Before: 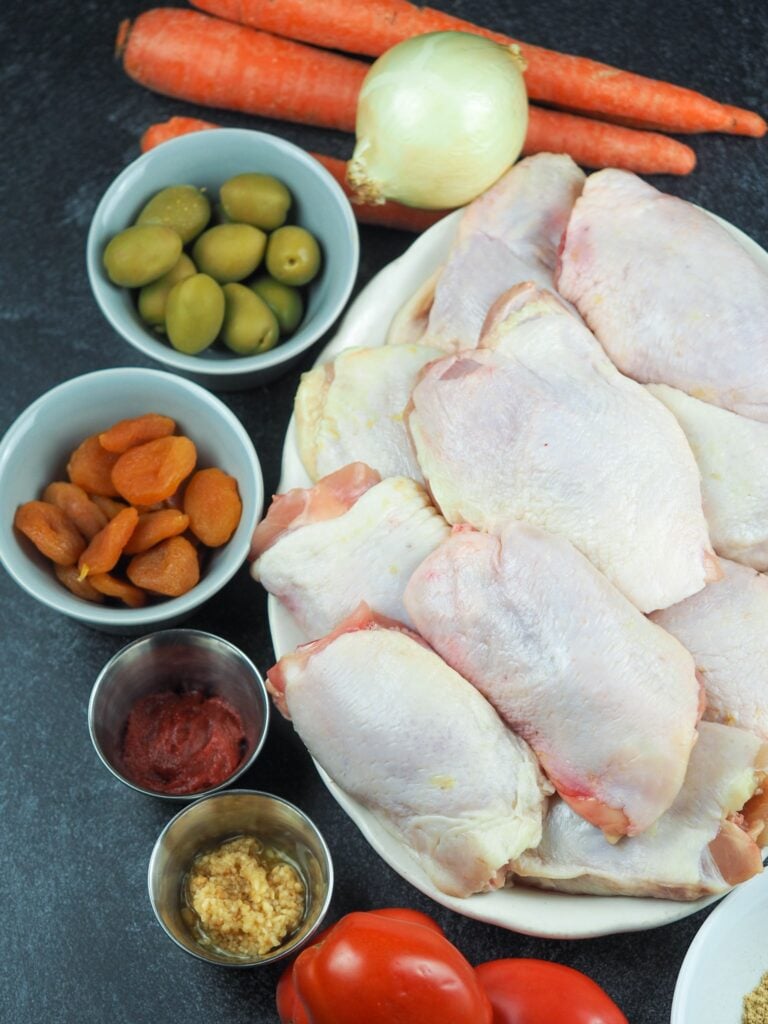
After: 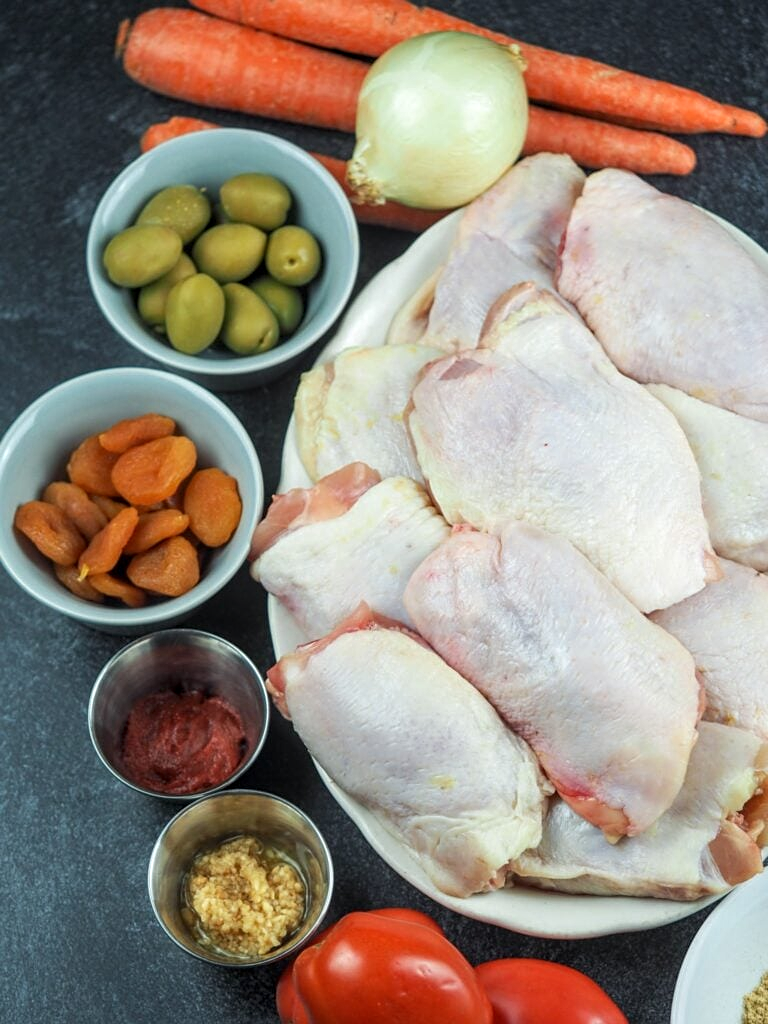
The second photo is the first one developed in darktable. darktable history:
local contrast: on, module defaults
sharpen: amount 0.2
exposure: compensate highlight preservation false
